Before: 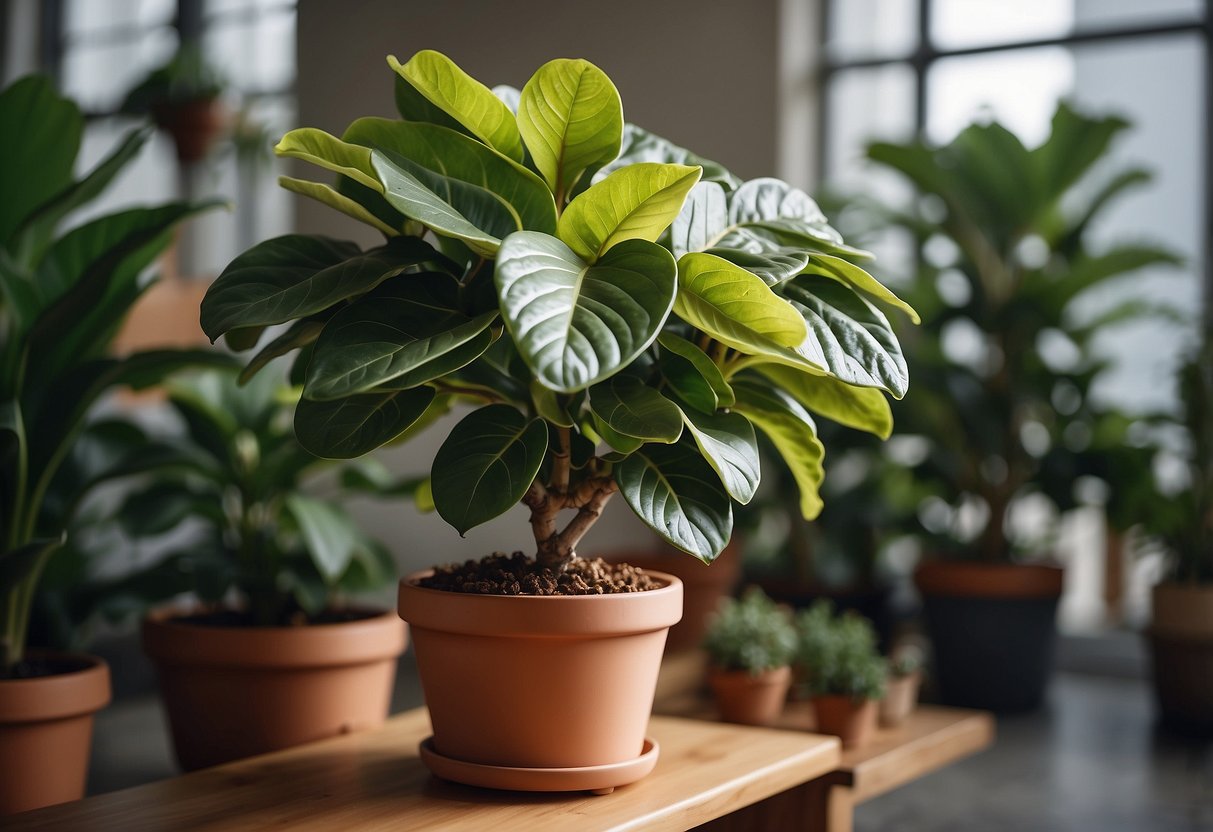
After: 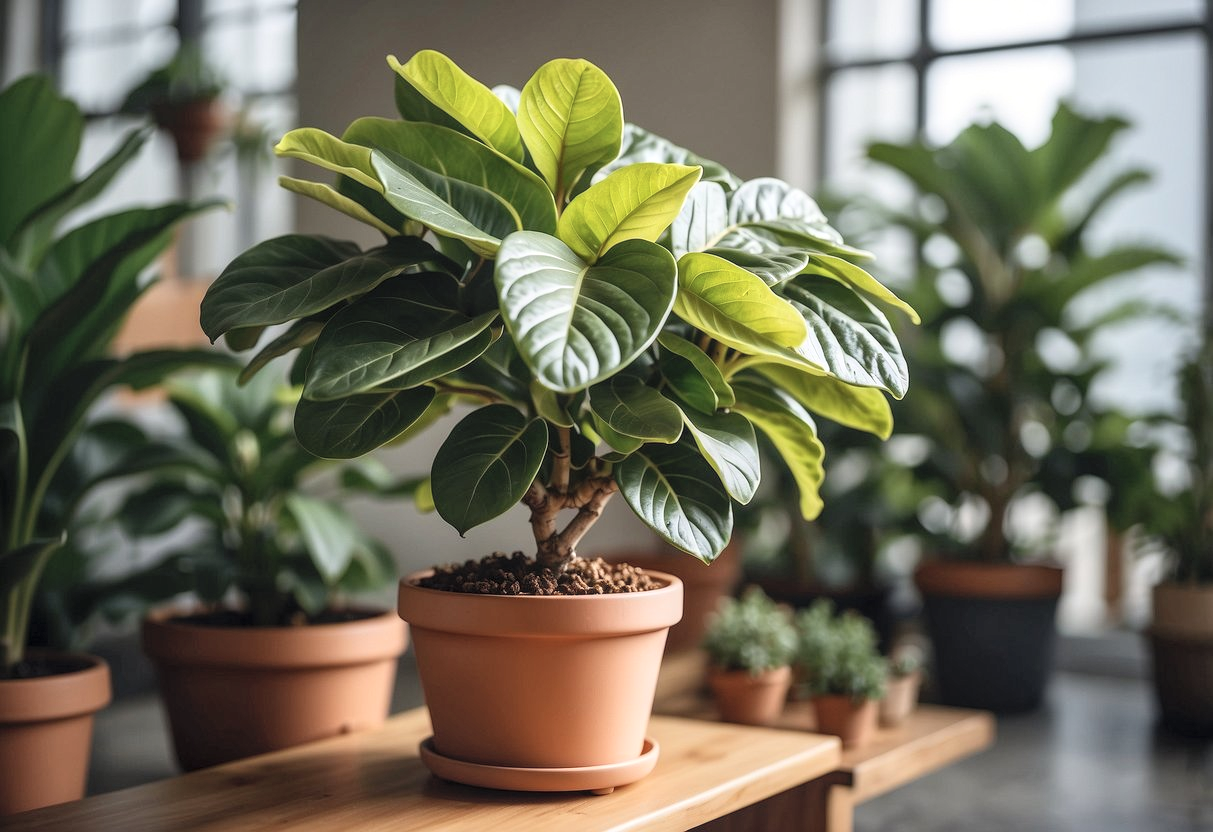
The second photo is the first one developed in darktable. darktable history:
local contrast: on, module defaults
contrast brightness saturation: contrast 0.139, brightness 0.227
